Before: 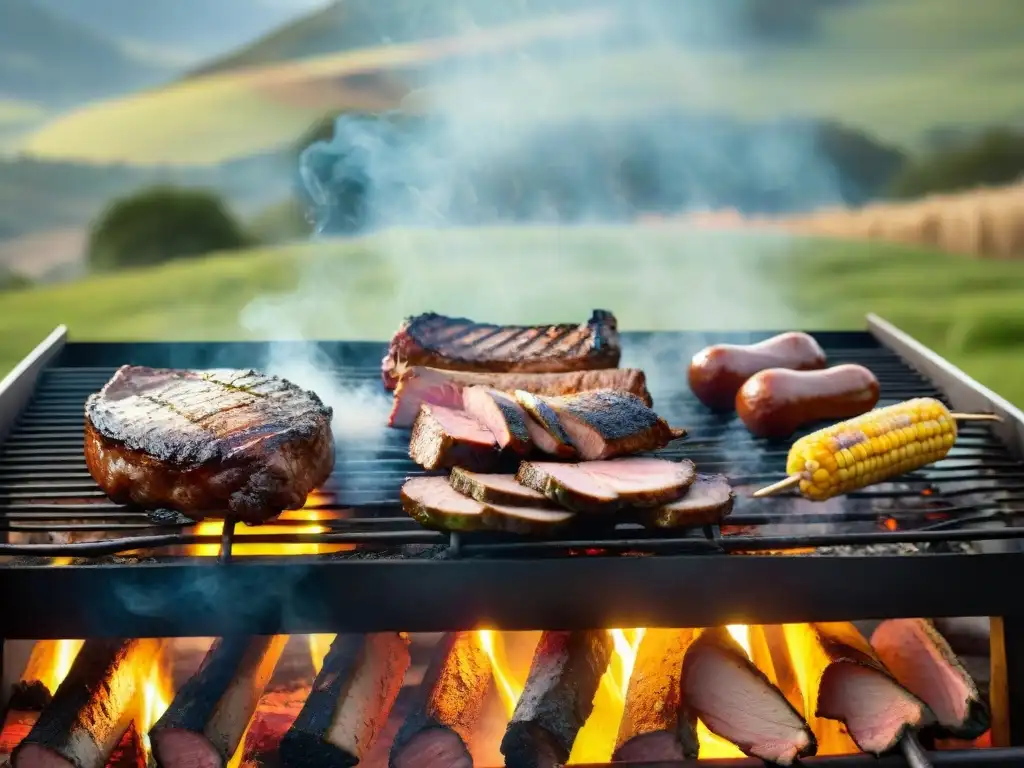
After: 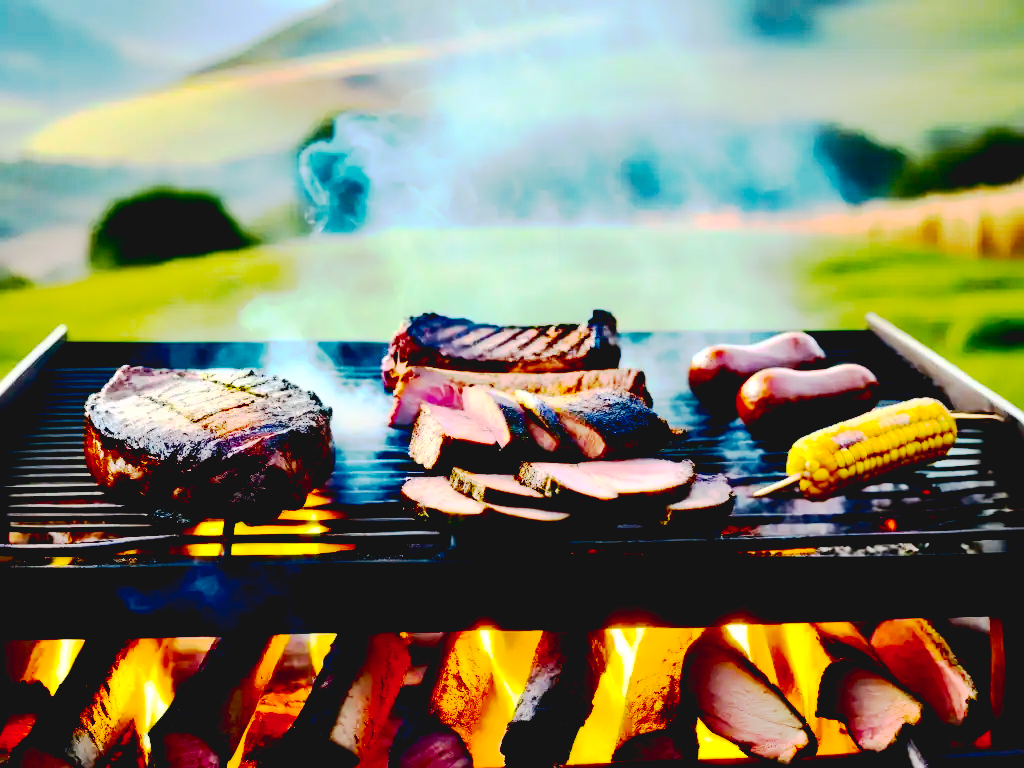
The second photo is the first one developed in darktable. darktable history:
contrast brightness saturation: contrast 0.31, brightness -0.077, saturation 0.165
color balance rgb: power › chroma 0.493%, power › hue 260.31°, highlights gain › chroma 0.143%, highlights gain › hue 332.59°, global offset › luminance 0.474%, perceptual saturation grading › global saturation 29.868%, global vibrance 20%
base curve: curves: ch0 [(0.065, 0.026) (0.236, 0.358) (0.53, 0.546) (0.777, 0.841) (0.924, 0.992)], preserve colors none
